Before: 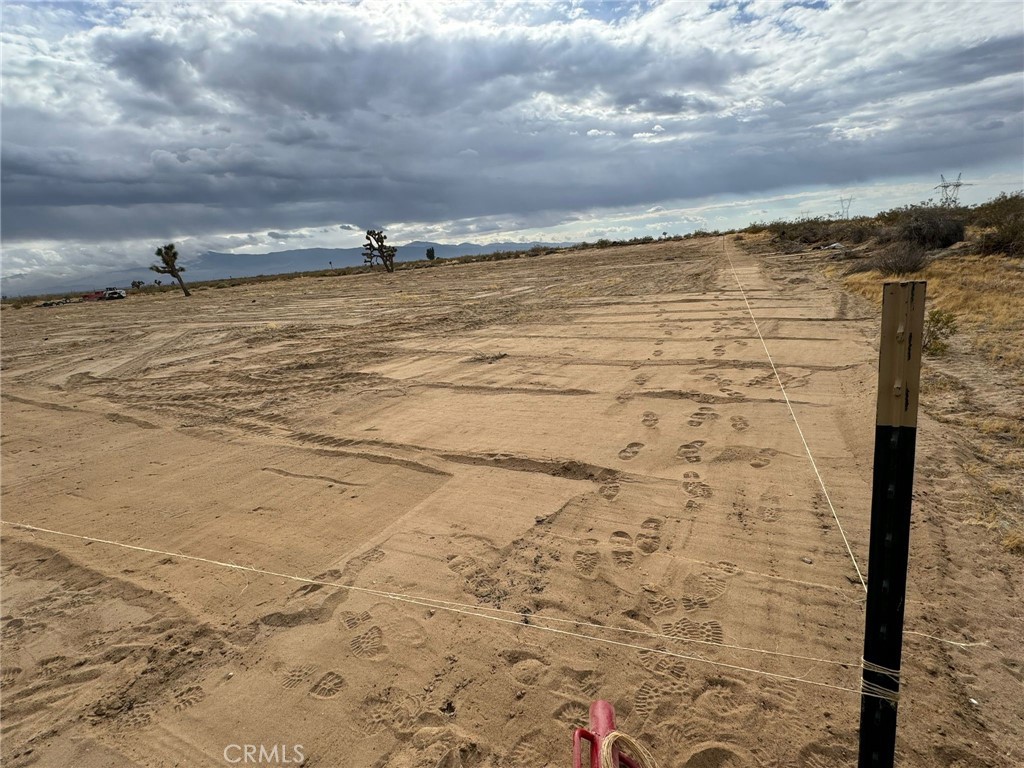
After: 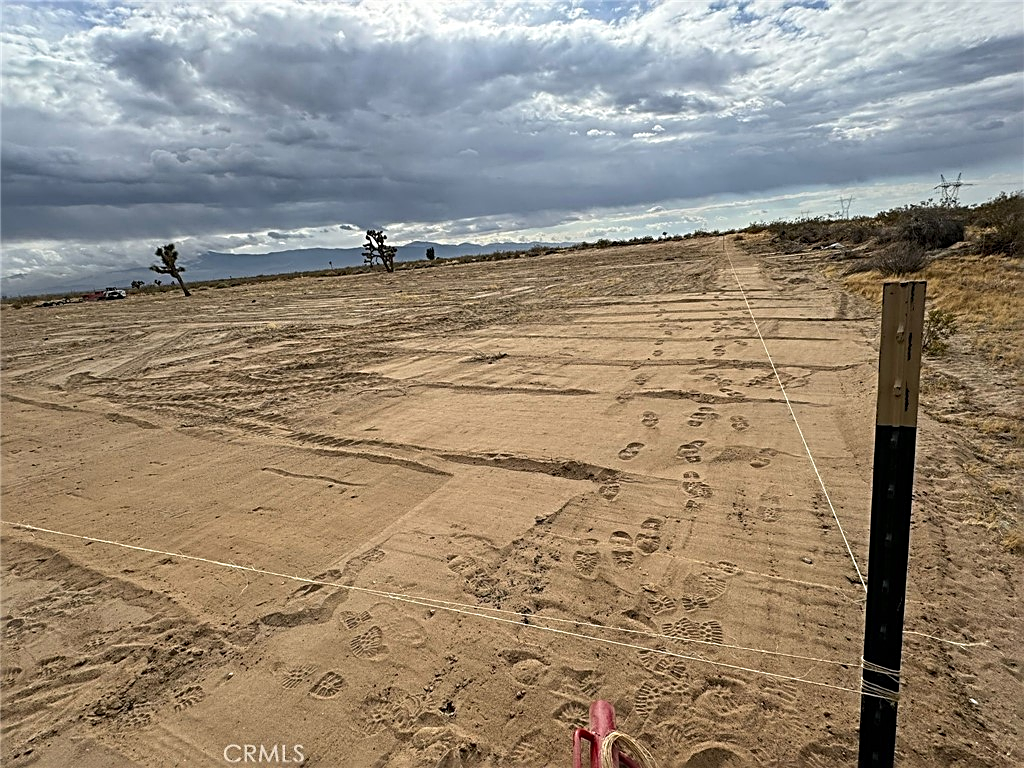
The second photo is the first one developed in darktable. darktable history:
sharpen: radius 2.797, amount 0.732
